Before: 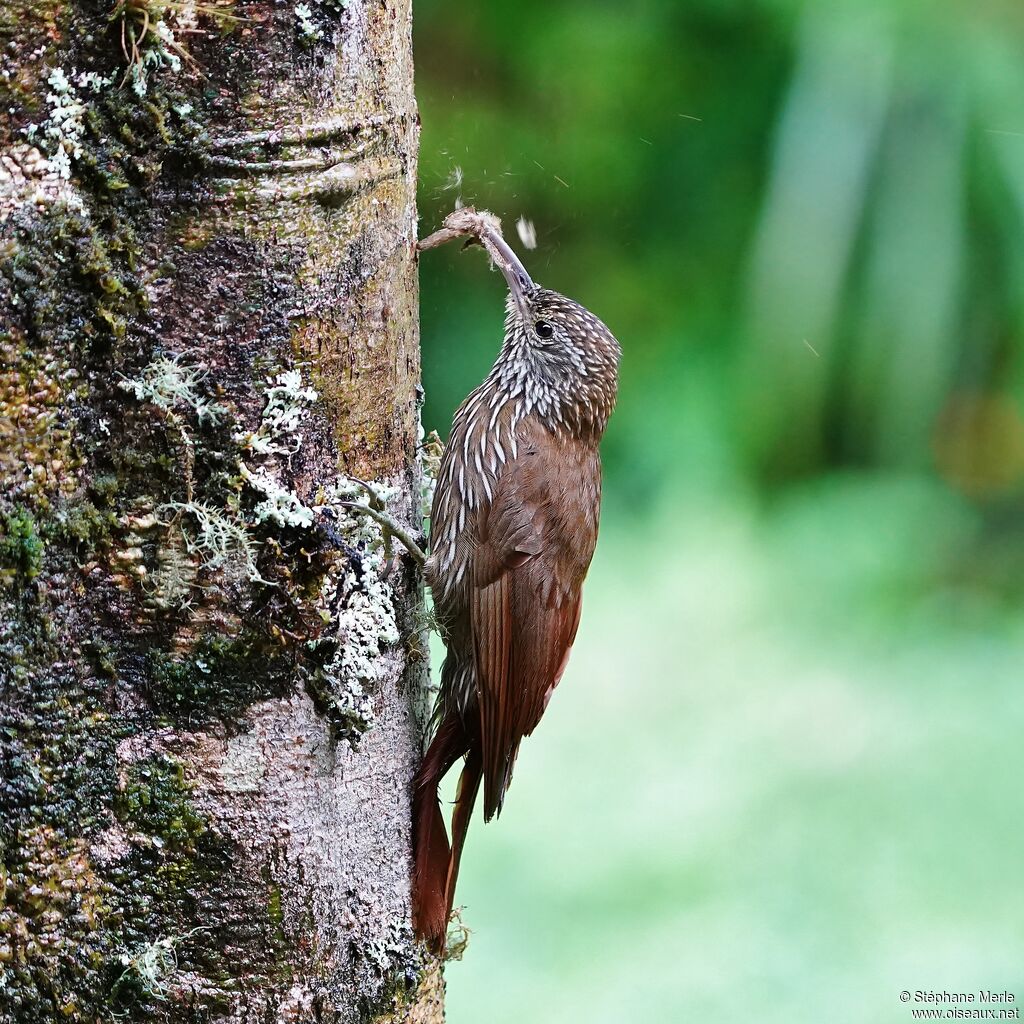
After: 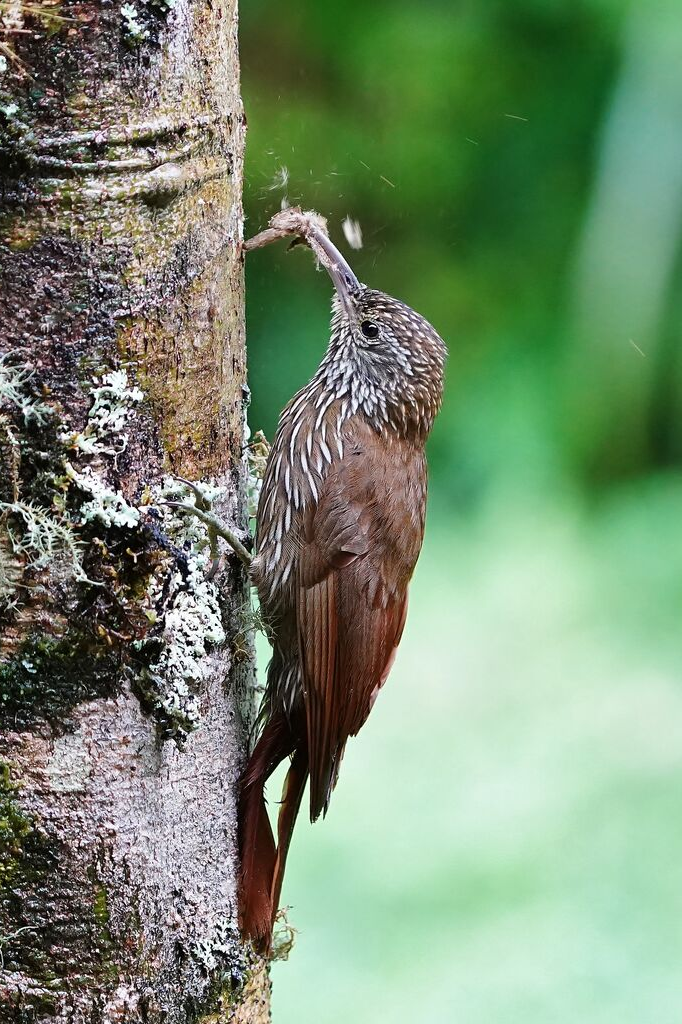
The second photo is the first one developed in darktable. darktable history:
crop: left 17.051%, right 16.284%
